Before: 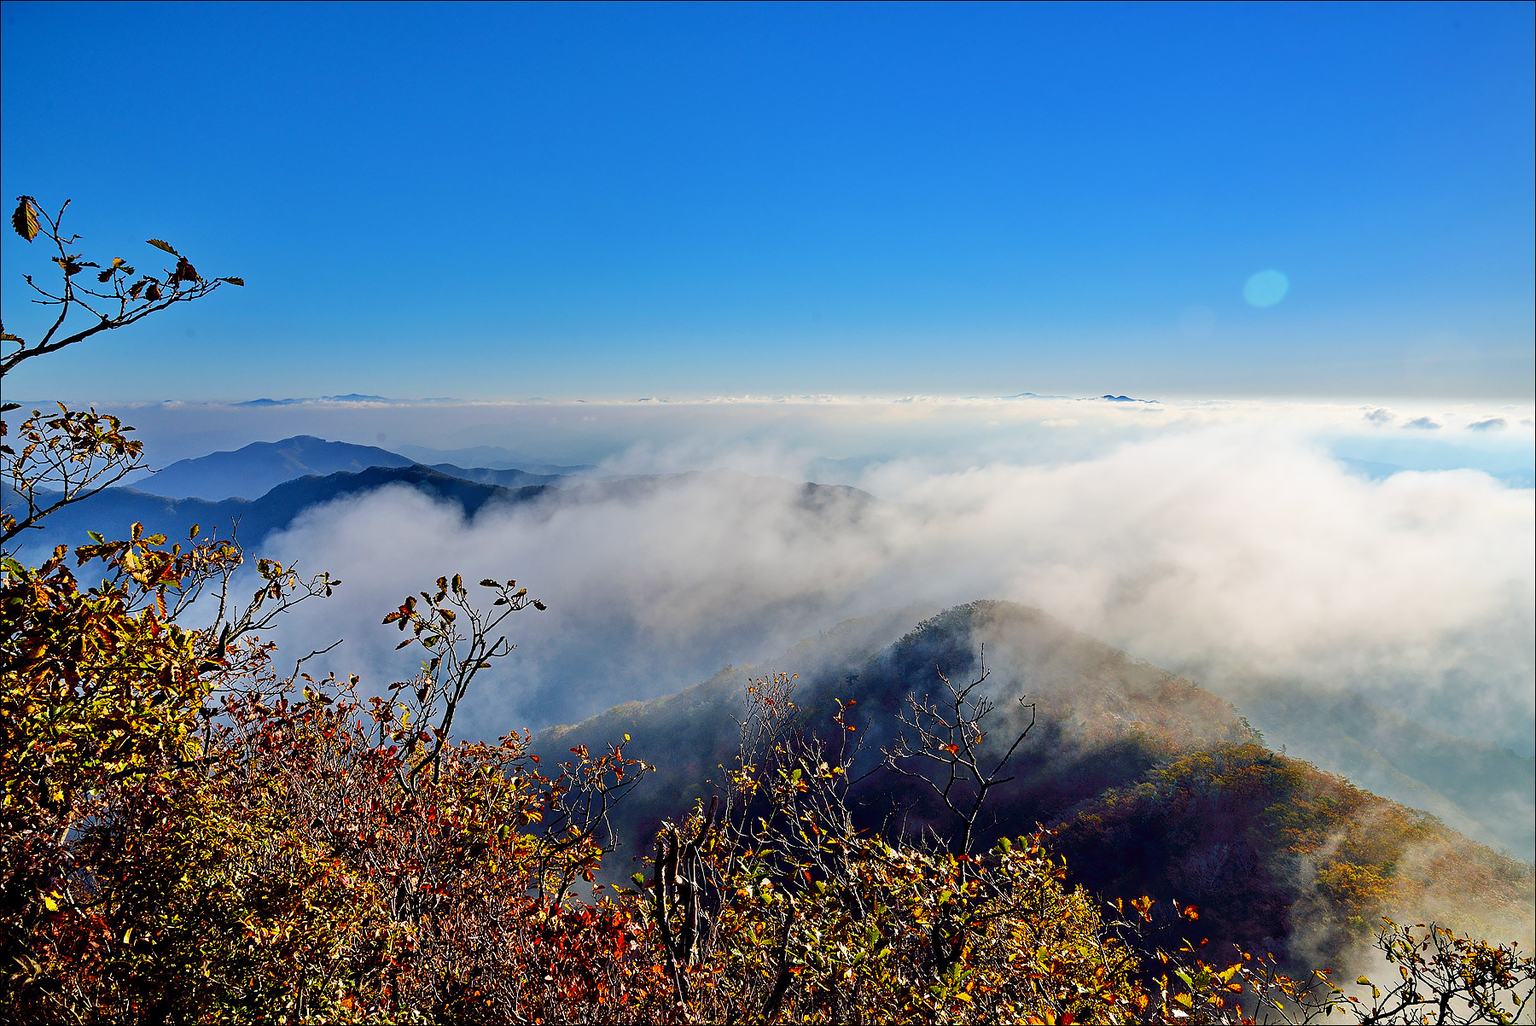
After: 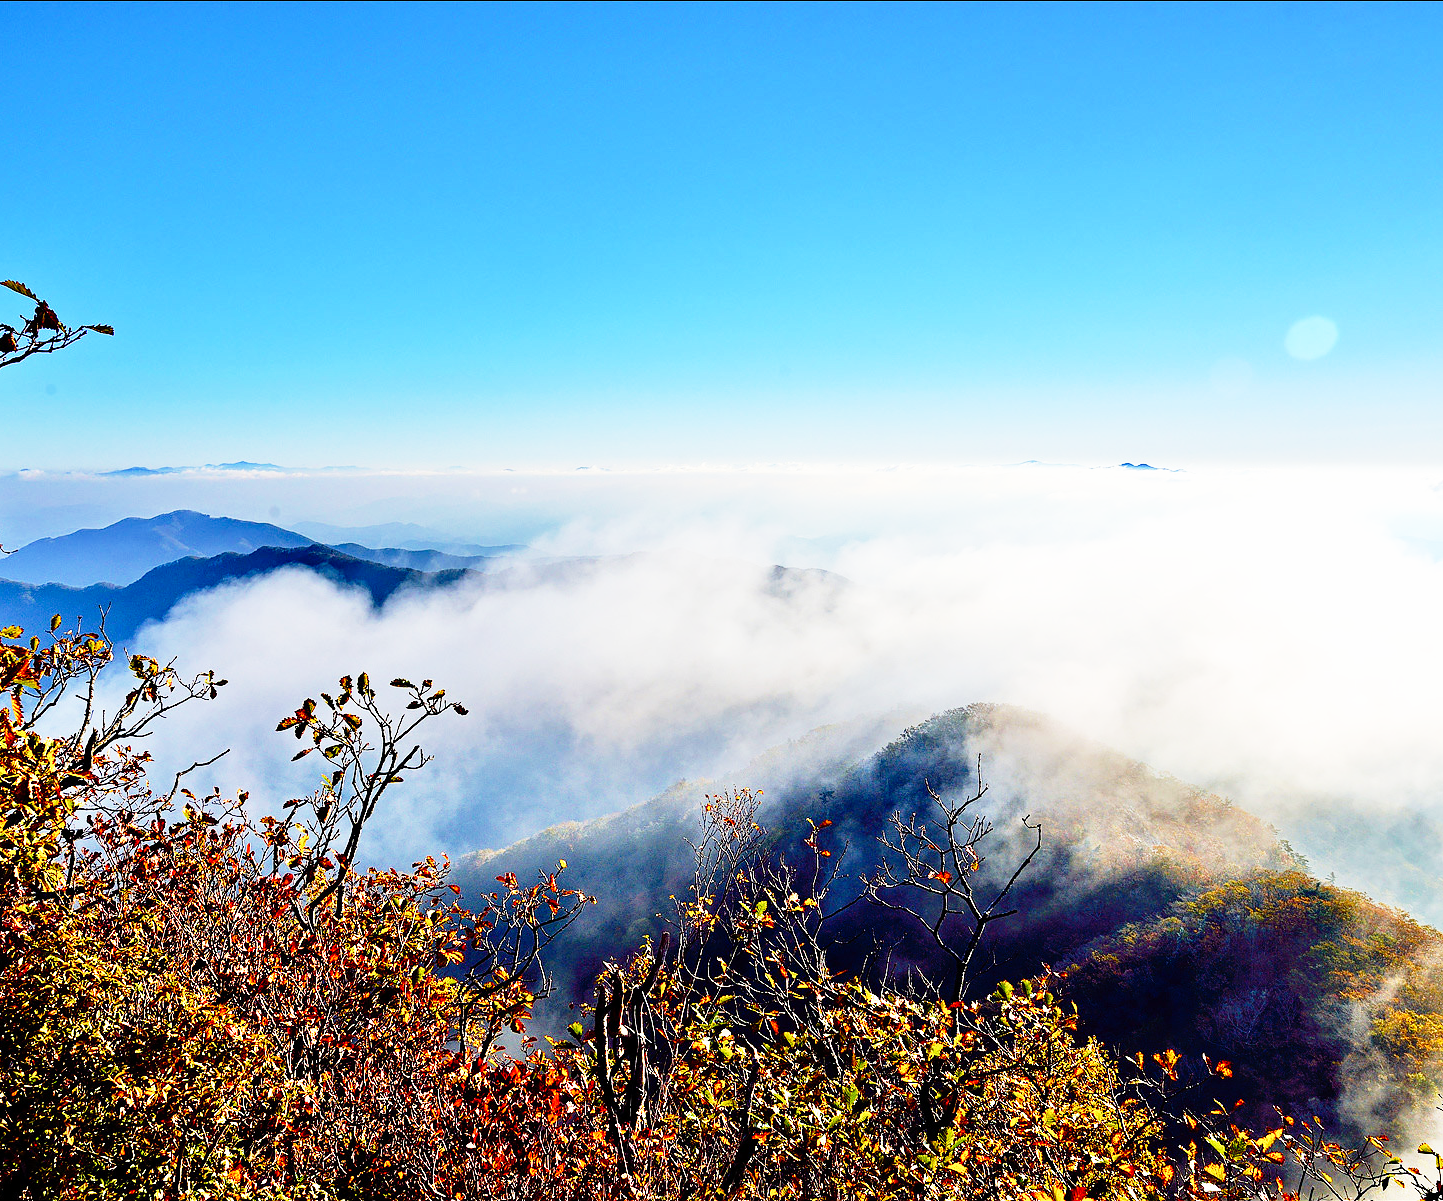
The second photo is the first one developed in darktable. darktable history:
base curve: curves: ch0 [(0, 0) (0.012, 0.01) (0.073, 0.168) (0.31, 0.711) (0.645, 0.957) (1, 1)], preserve colors none
crop and rotate: left 9.597%, right 10.195%
